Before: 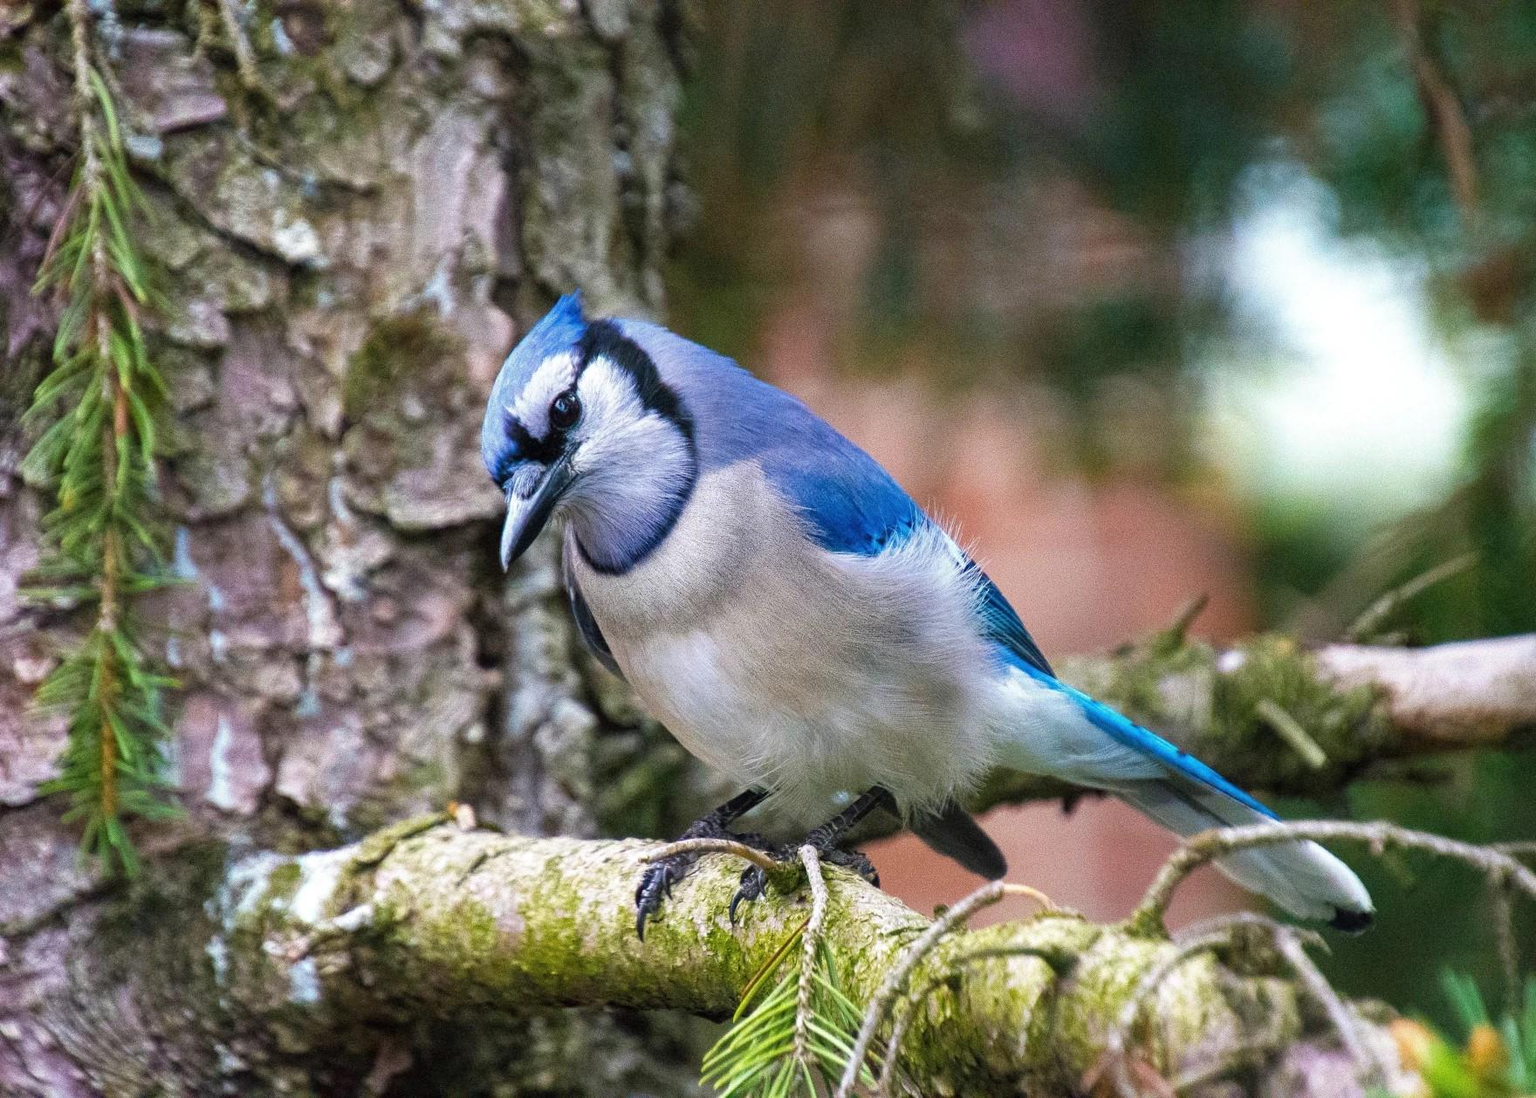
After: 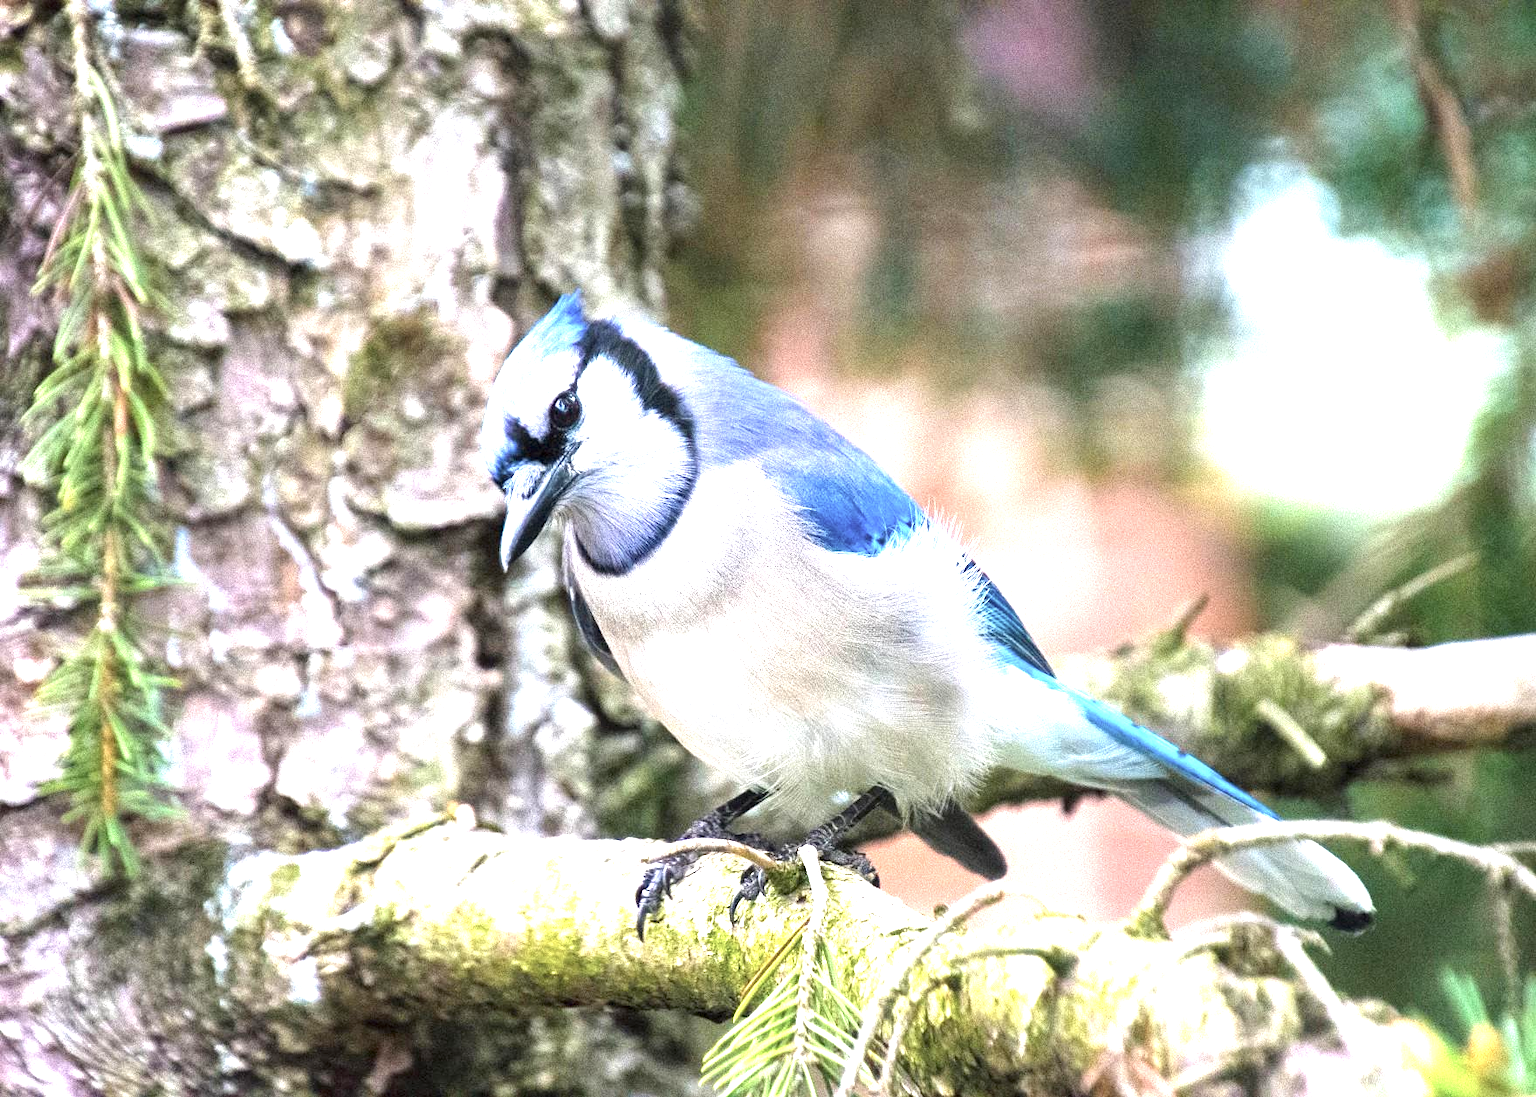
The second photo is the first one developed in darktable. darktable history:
contrast brightness saturation: contrast 0.062, brightness -0.013, saturation -0.249
exposure: black level correction 0.001, exposure 1.724 EV, compensate exposure bias true, compensate highlight preservation false
